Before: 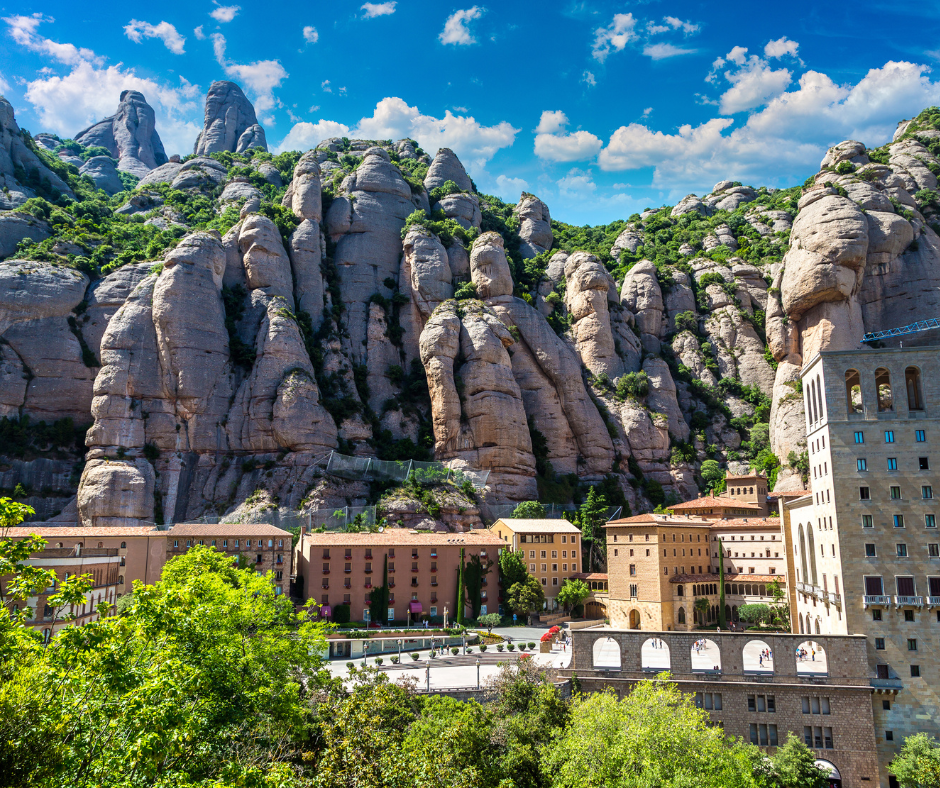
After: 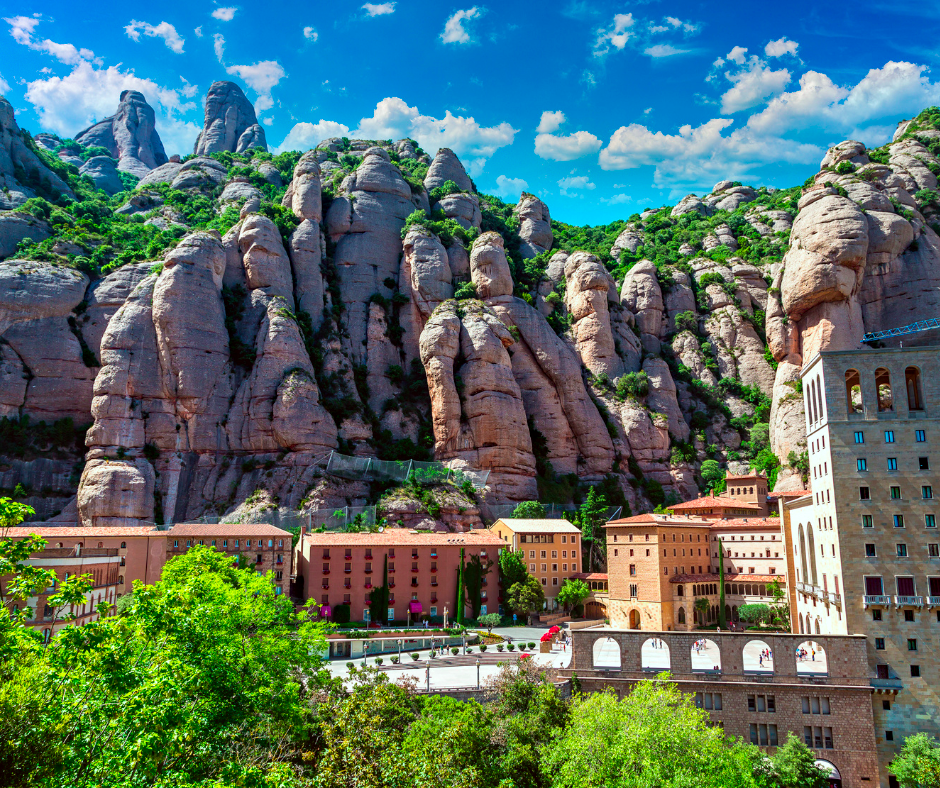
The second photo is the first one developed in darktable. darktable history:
color contrast: green-magenta contrast 1.73, blue-yellow contrast 1.15
color correction: highlights a* -2.73, highlights b* -2.09, shadows a* 2.41, shadows b* 2.73
haze removal: compatibility mode true, adaptive false
